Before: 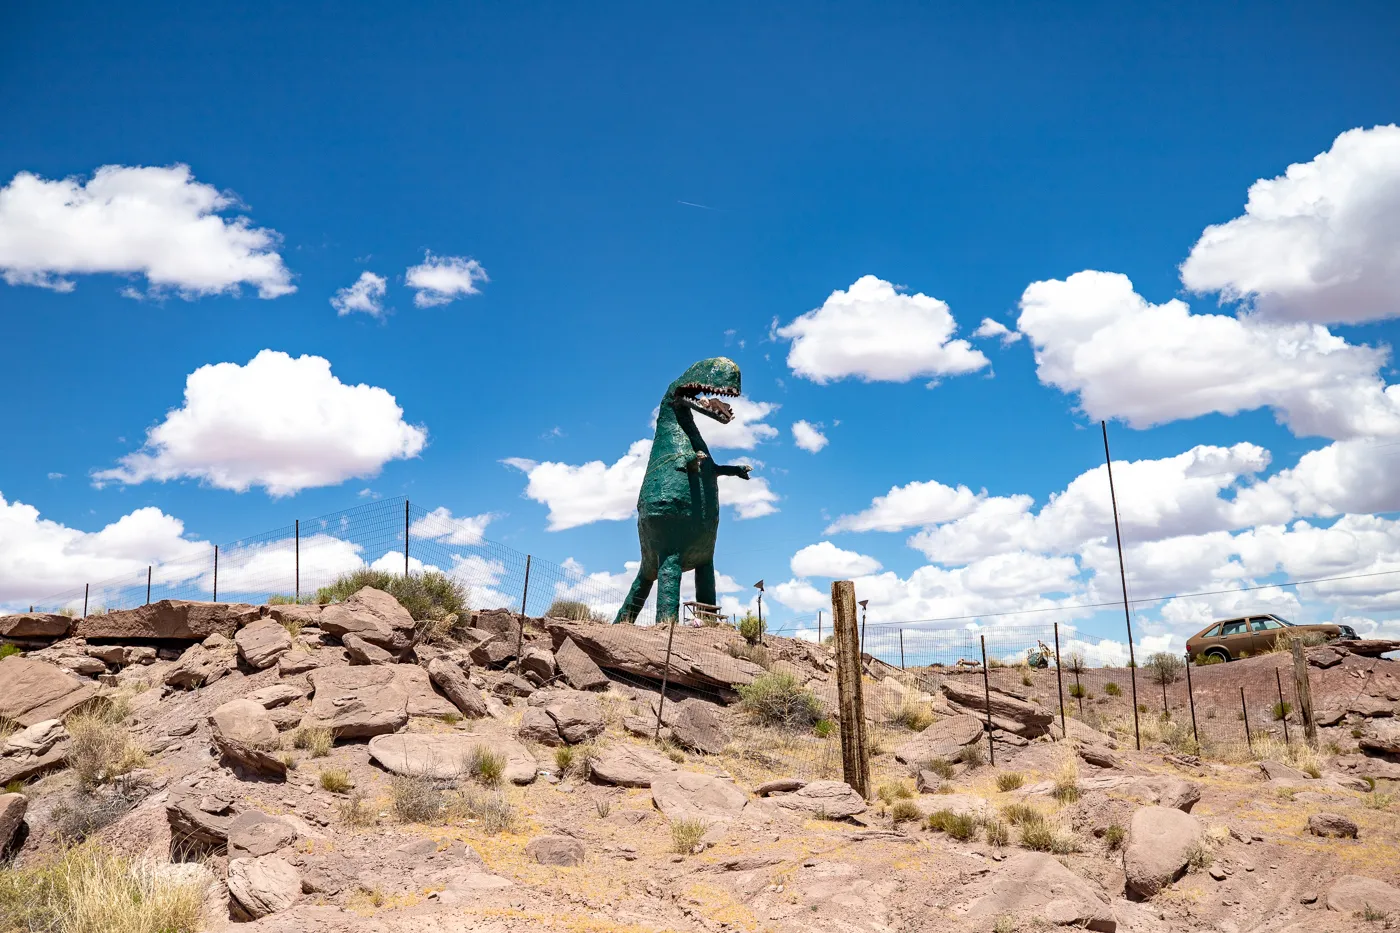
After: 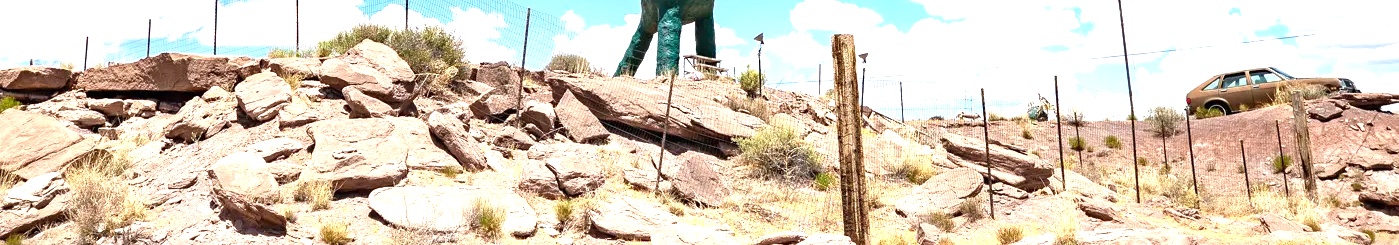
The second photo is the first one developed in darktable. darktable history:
crop and rotate: top 58.737%, bottom 14.902%
exposure: black level correction 0, exposure 1.106 EV, compensate highlight preservation false
